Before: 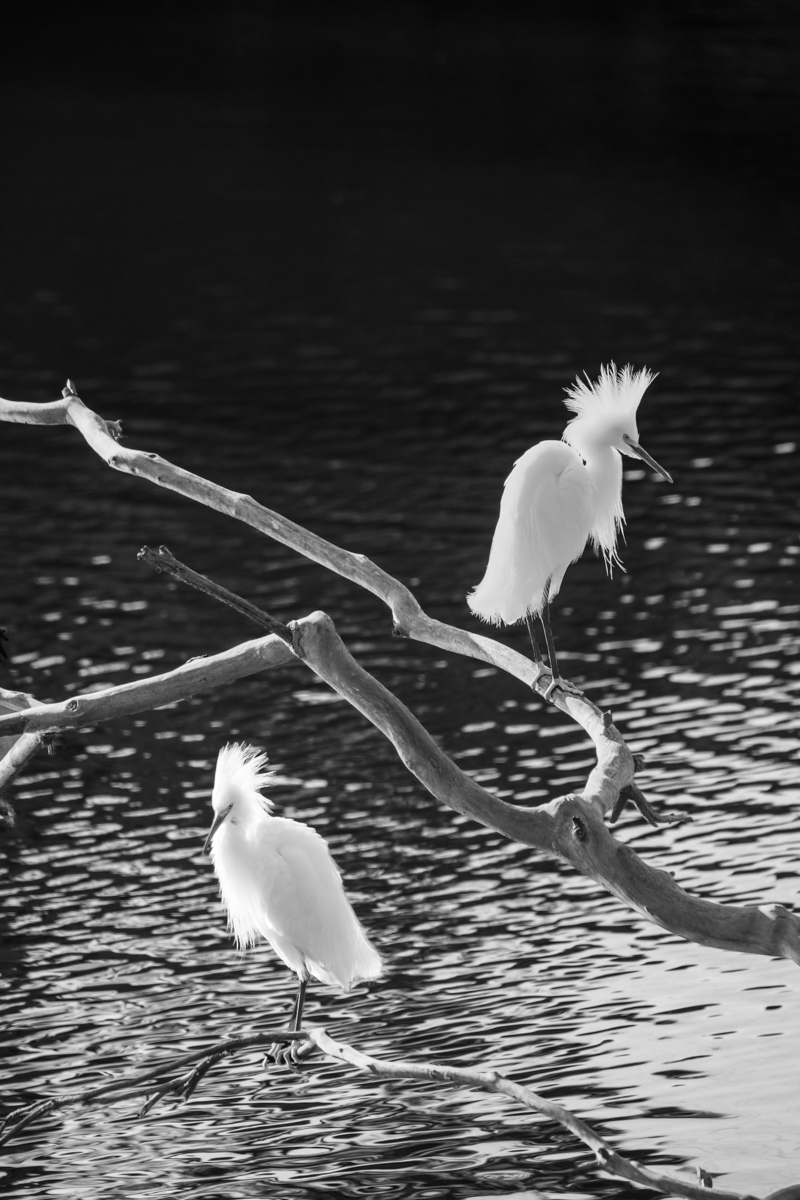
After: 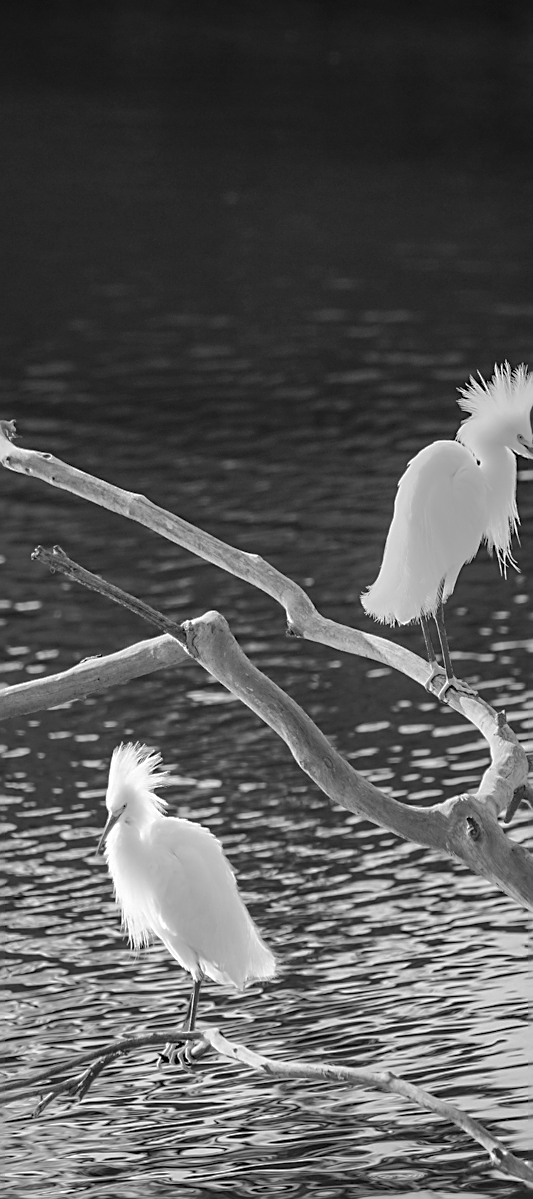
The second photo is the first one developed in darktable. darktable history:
sharpen: on, module defaults
shadows and highlights: shadows 39.73, highlights -59.74, highlights color adjustment 41.79%
crop and rotate: left 13.396%, right 19.923%
contrast brightness saturation: brightness 0.141
